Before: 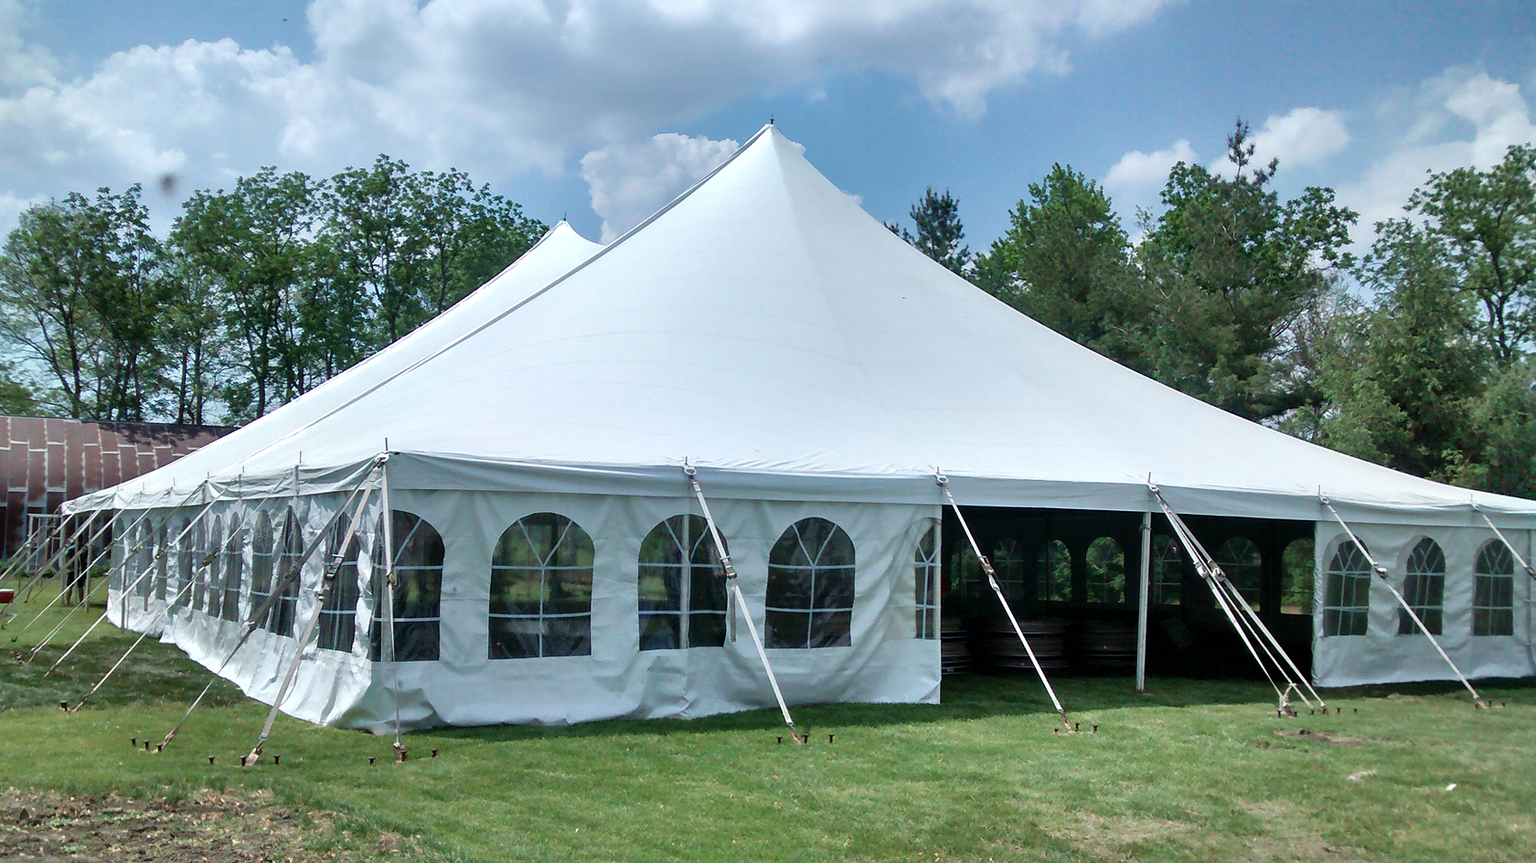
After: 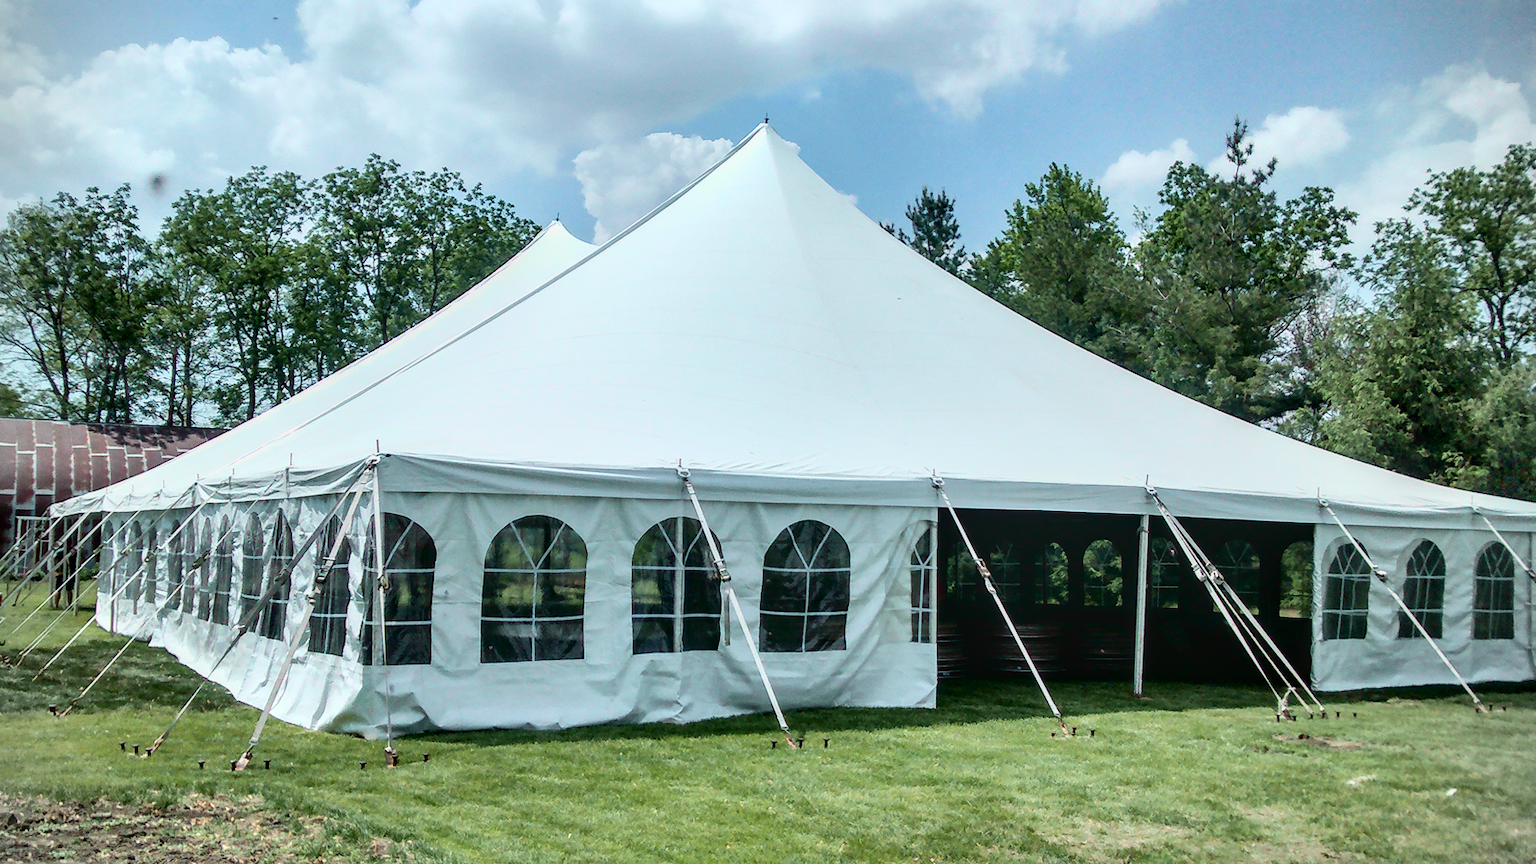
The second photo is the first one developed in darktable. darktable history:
crop and rotate: left 0.802%, top 0.29%, bottom 0.287%
tone curve: curves: ch0 [(0, 0.012) (0.031, 0.02) (0.12, 0.083) (0.193, 0.171) (0.277, 0.279) (0.45, 0.52) (0.568, 0.676) (0.678, 0.777) (0.875, 0.92) (1, 0.965)]; ch1 [(0, 0) (0.243, 0.245) (0.402, 0.41) (0.493, 0.486) (0.508, 0.507) (0.531, 0.53) (0.551, 0.564) (0.646, 0.672) (0.694, 0.732) (1, 1)]; ch2 [(0, 0) (0.249, 0.216) (0.356, 0.343) (0.424, 0.442) (0.476, 0.482) (0.498, 0.502) (0.517, 0.517) (0.532, 0.545) (0.562, 0.575) (0.614, 0.644) (0.706, 0.748) (0.808, 0.809) (0.991, 0.968)], color space Lab, independent channels, preserve colors none
local contrast: on, module defaults
vignetting: fall-off start 91.37%, saturation -0.653
exposure: exposure -0.04 EV, compensate exposure bias true, compensate highlight preservation false
